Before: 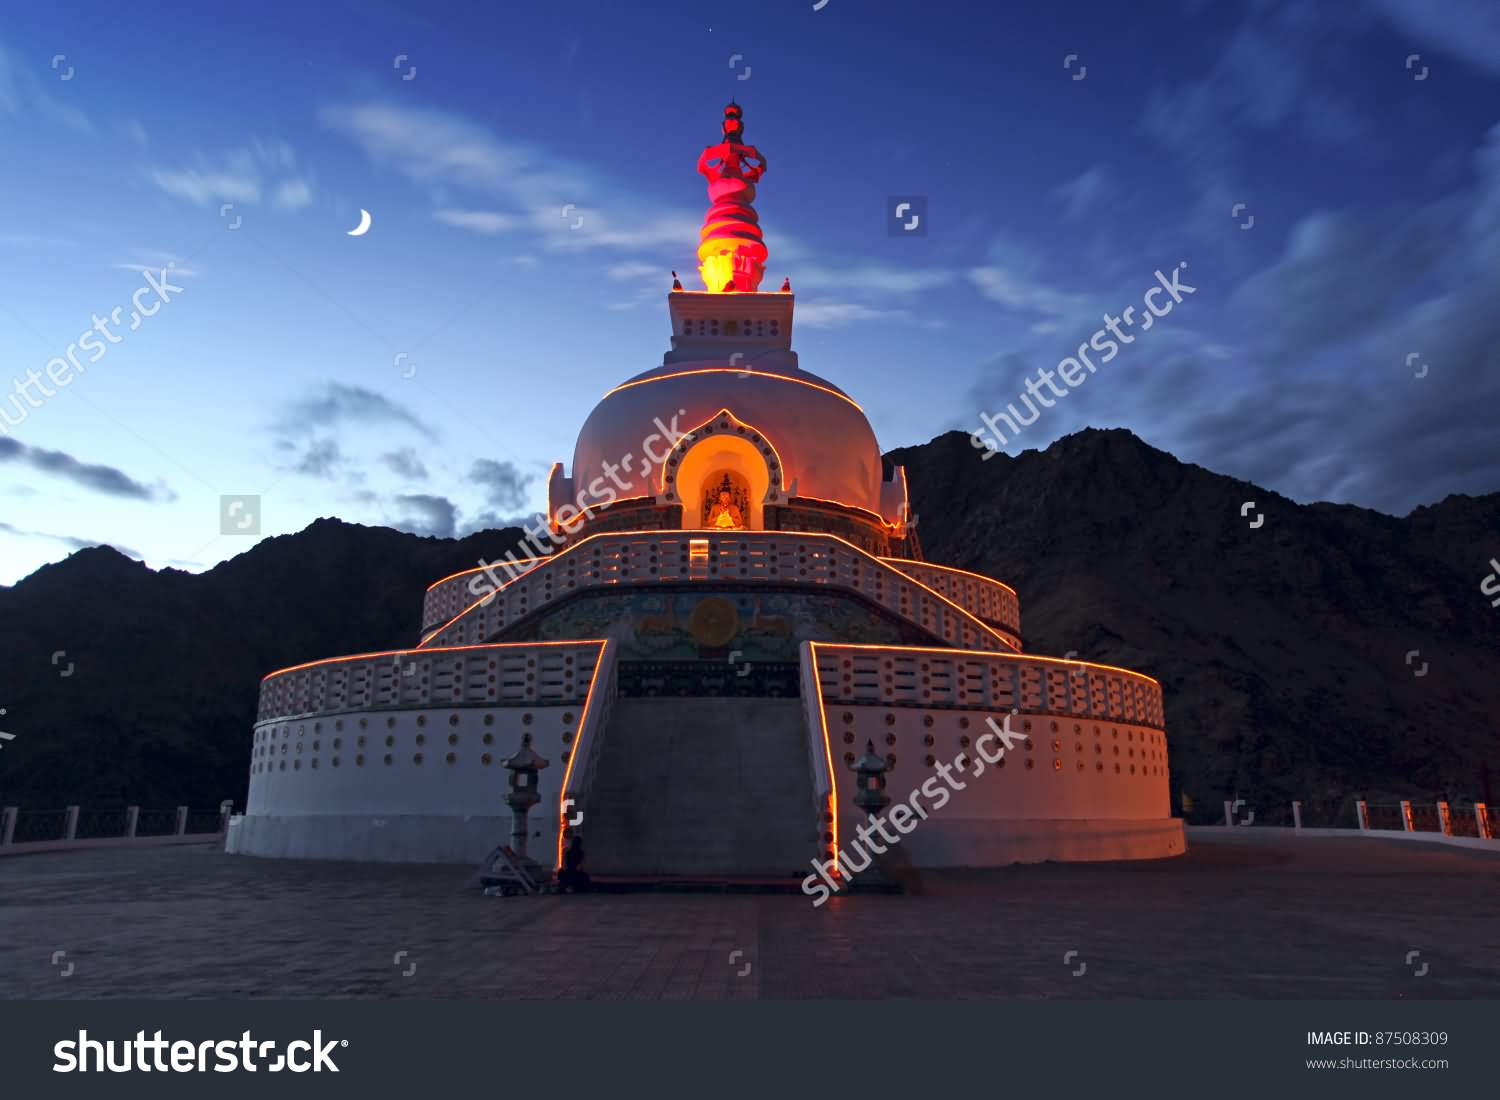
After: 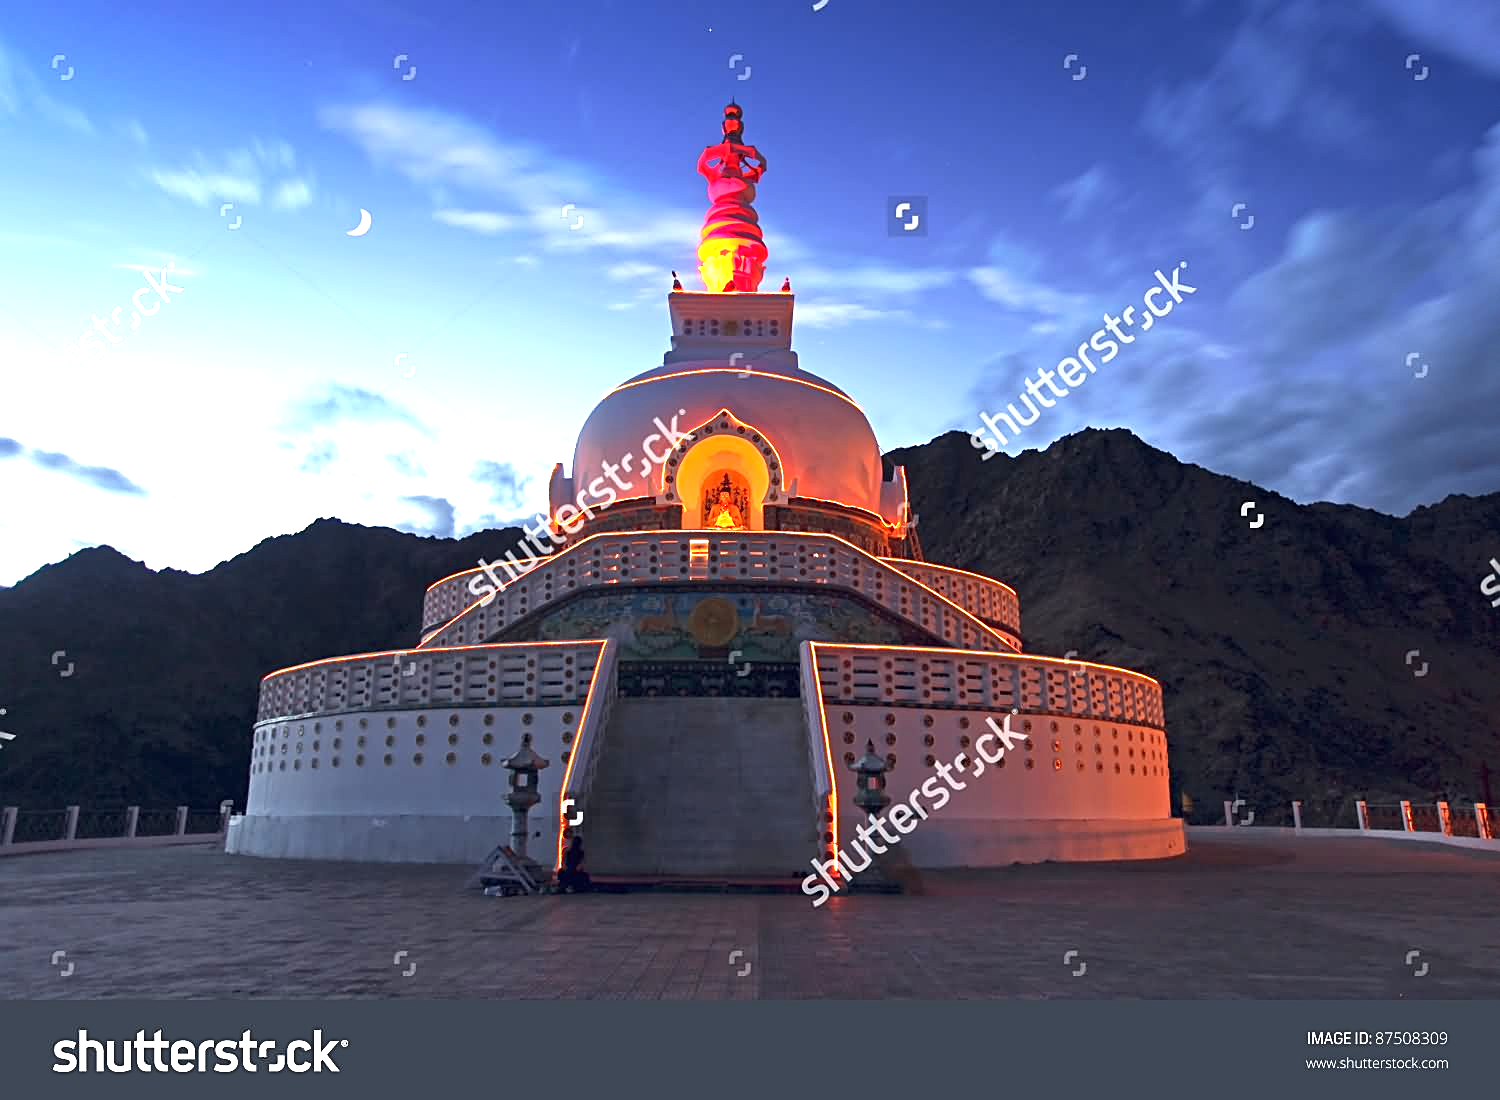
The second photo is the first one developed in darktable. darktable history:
exposure: black level correction 0, exposure 1.173 EV, compensate exposure bias true, compensate highlight preservation false
sharpen: radius 1.967
